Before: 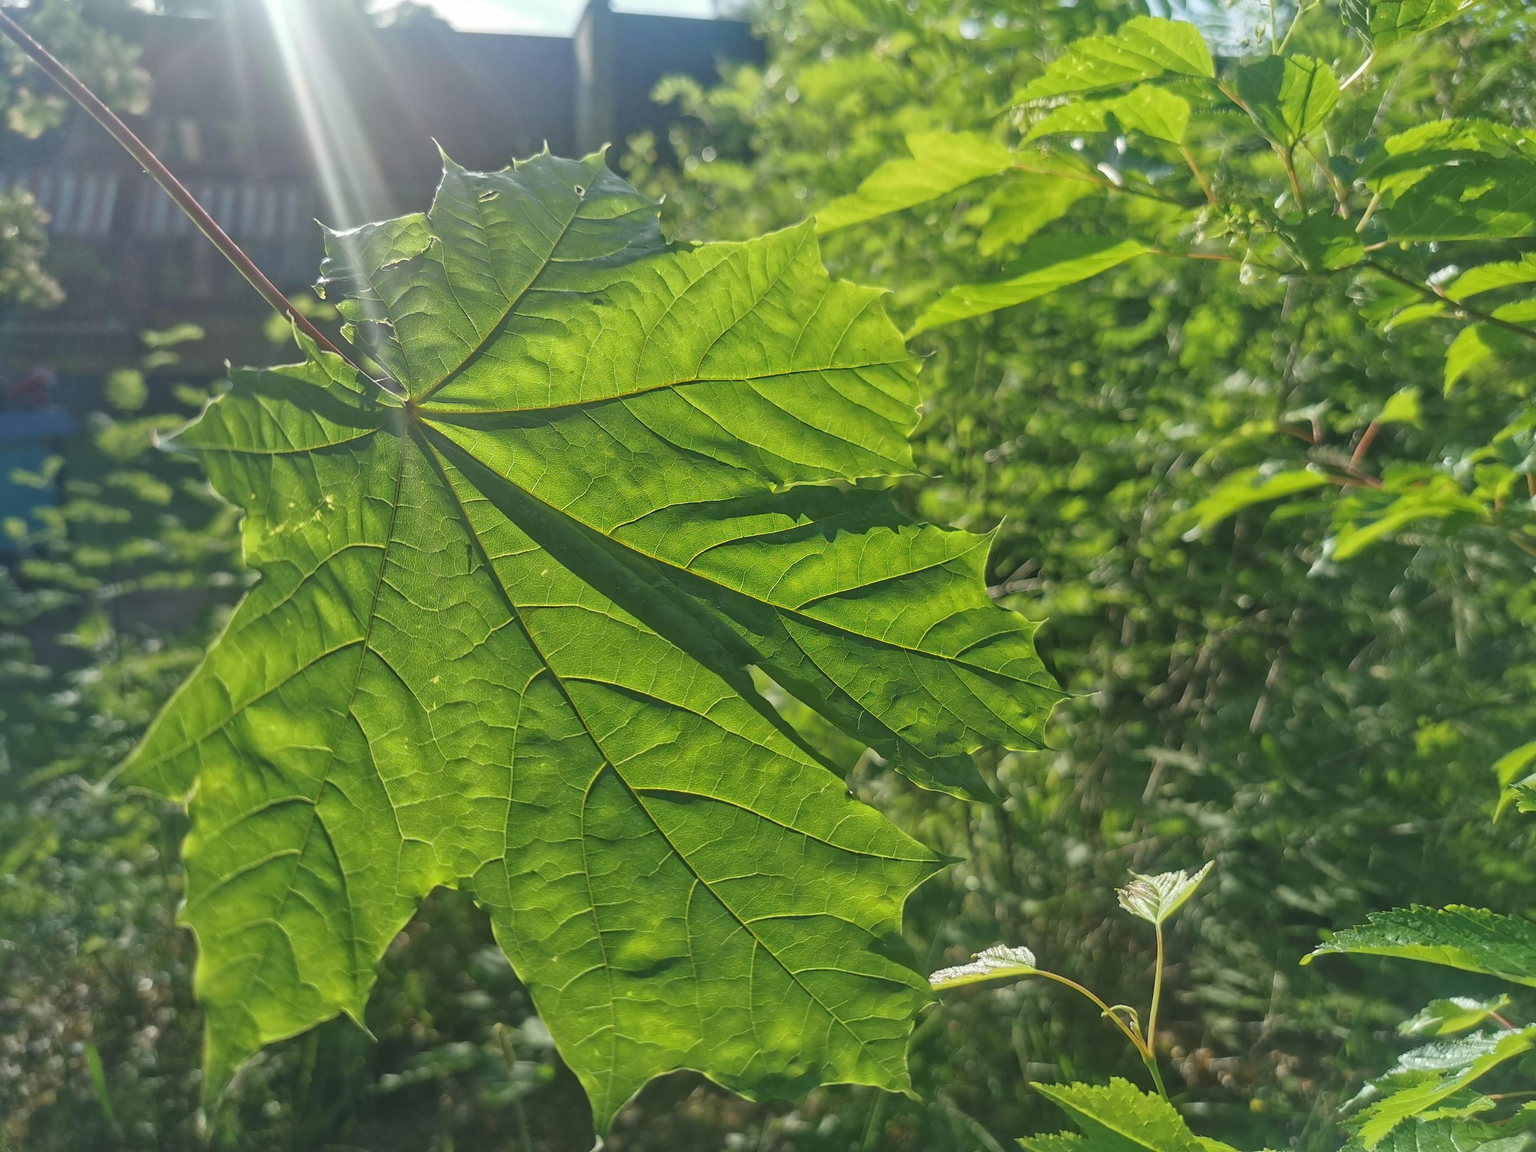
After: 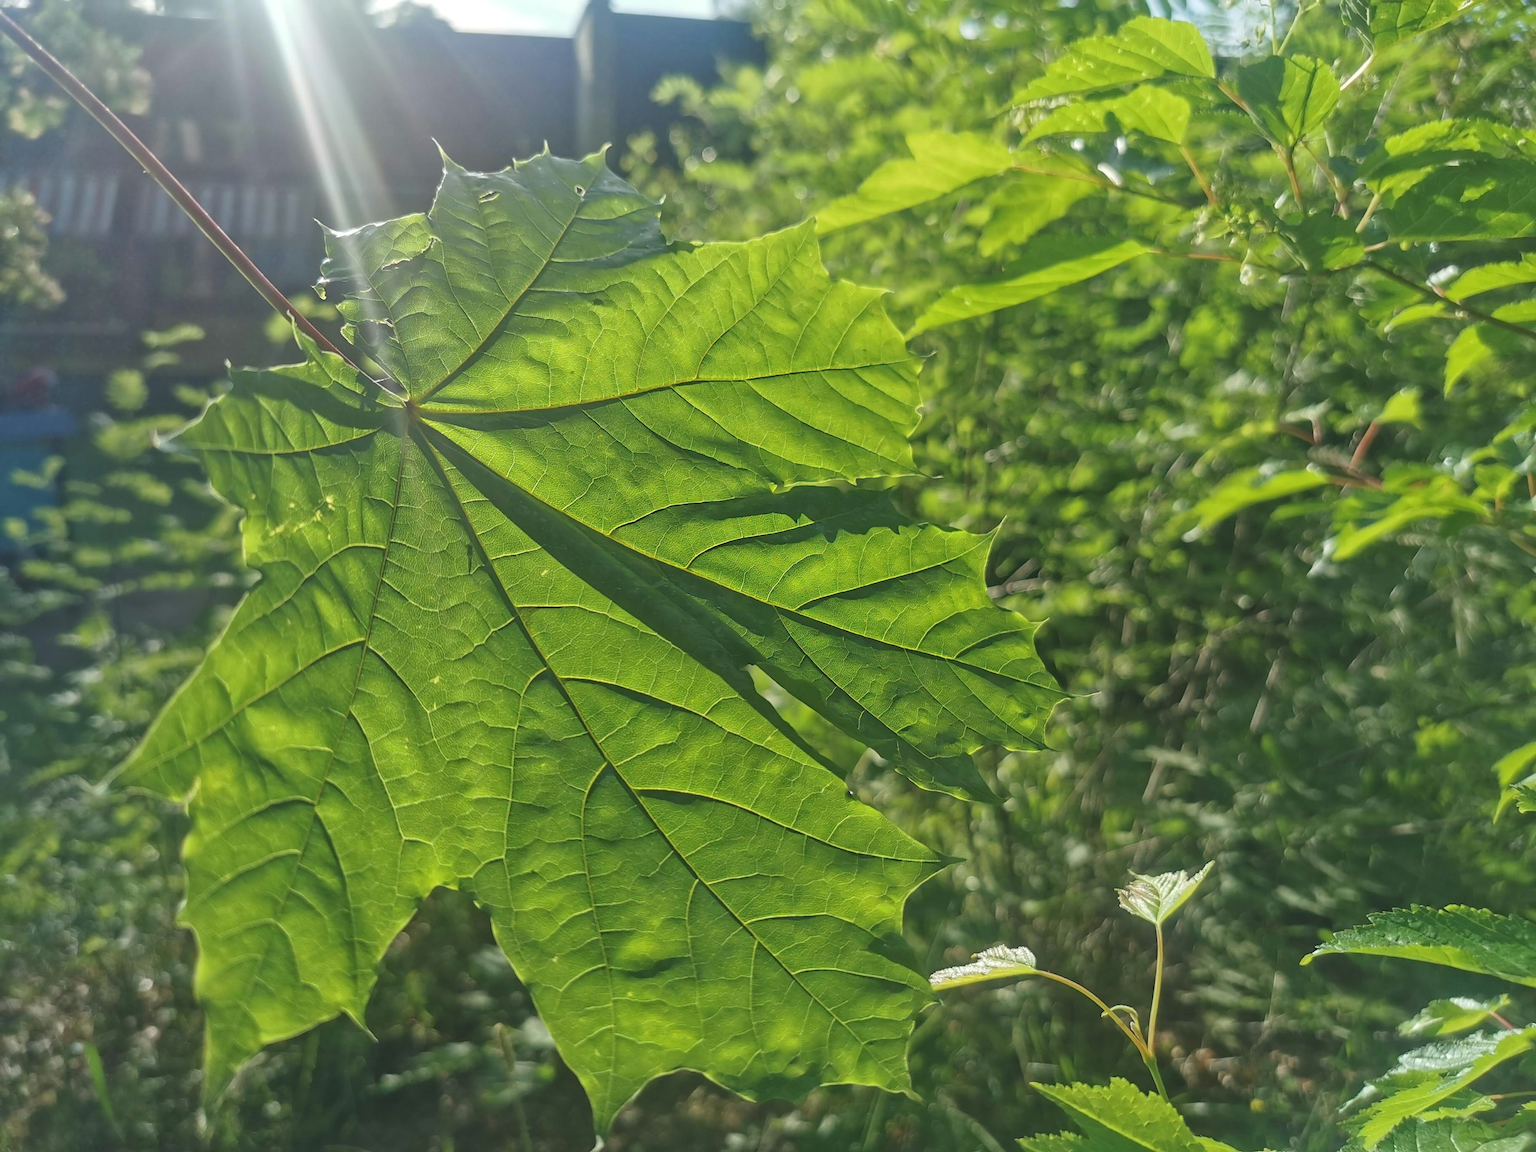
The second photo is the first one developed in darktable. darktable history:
exposure: black level correction -0.002, exposure 0.04 EV, compensate exposure bias true, compensate highlight preservation false
